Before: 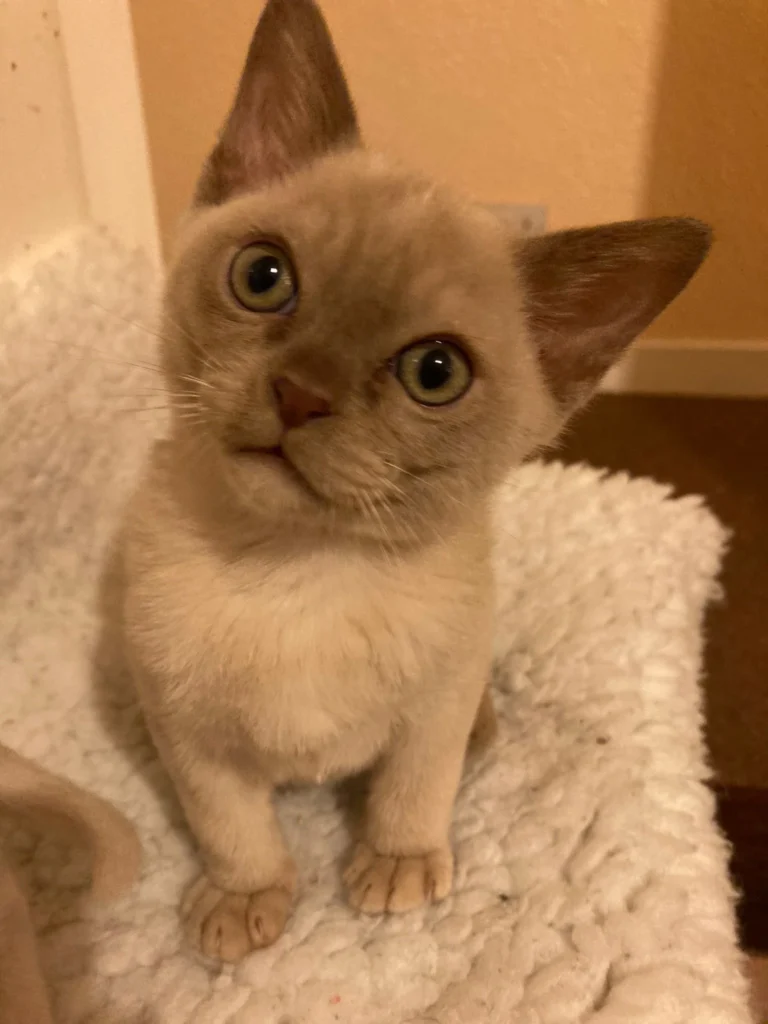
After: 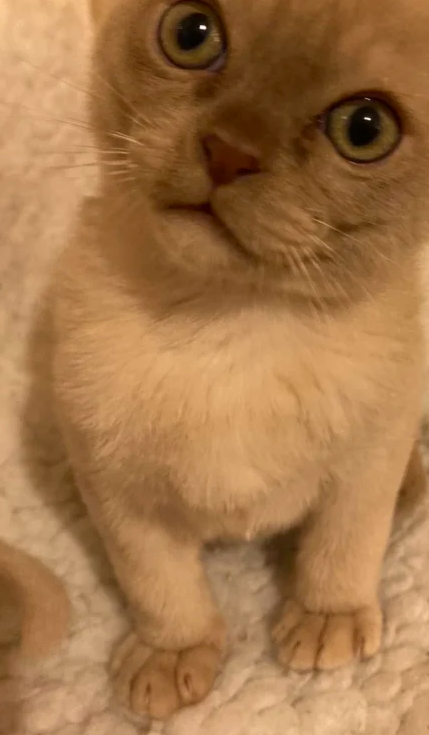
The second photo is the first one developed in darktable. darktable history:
crop: left 9.274%, top 23.816%, right 34.829%, bottom 4.362%
contrast brightness saturation: saturation 0.096
